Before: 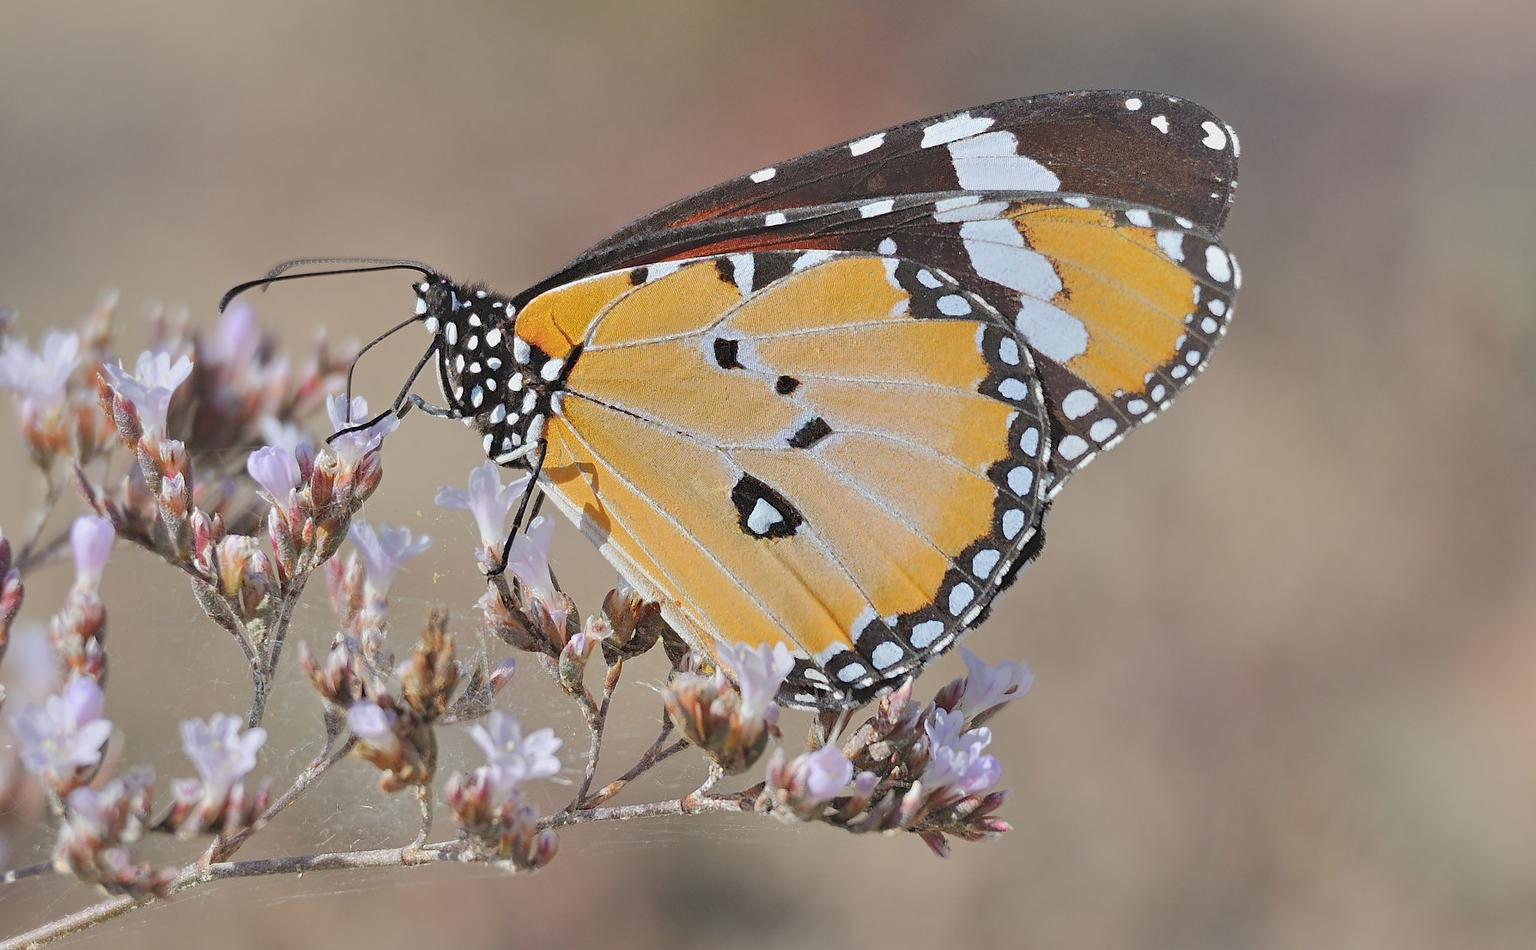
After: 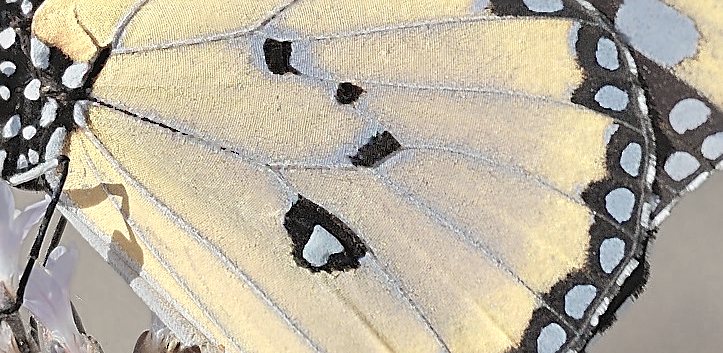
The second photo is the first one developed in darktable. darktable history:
crop: left 31.751%, top 32.172%, right 27.8%, bottom 35.83%
sharpen: on, module defaults
color zones: curves: ch0 [(0.25, 0.667) (0.758, 0.368)]; ch1 [(0.215, 0.245) (0.761, 0.373)]; ch2 [(0.247, 0.554) (0.761, 0.436)]
